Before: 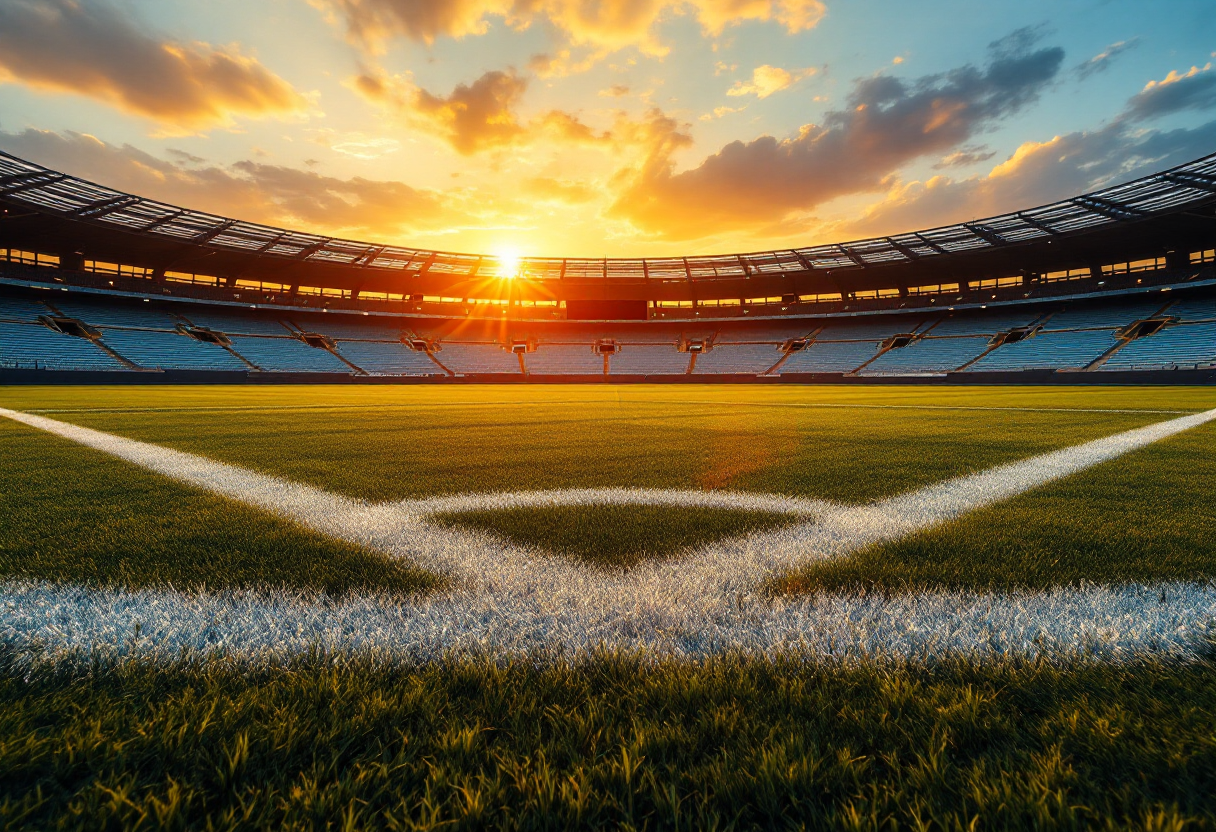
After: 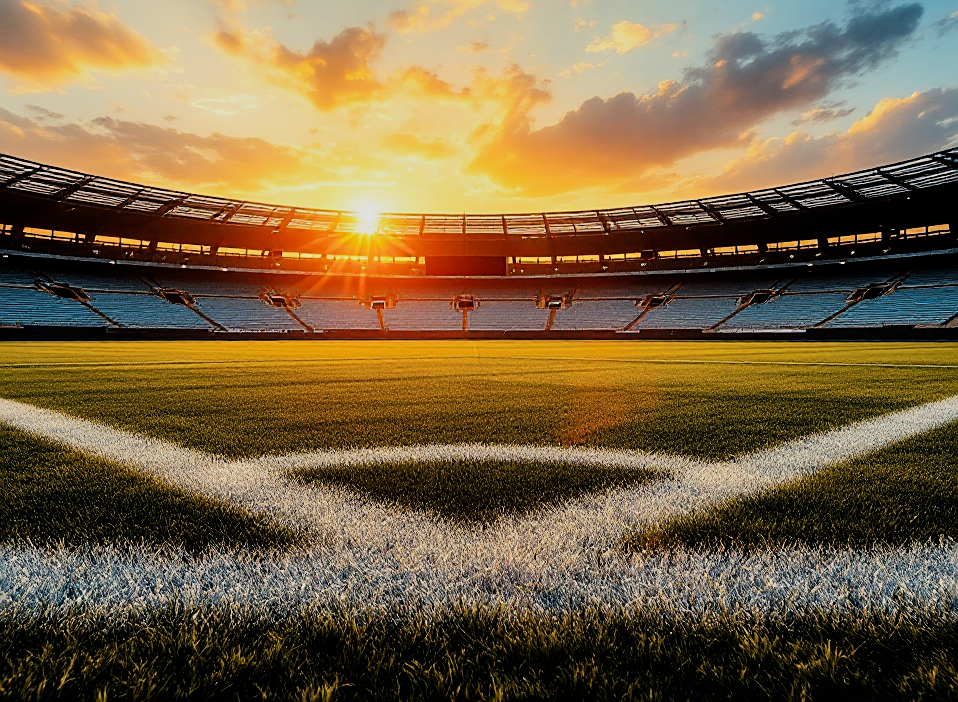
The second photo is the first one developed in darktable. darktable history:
crop: left 11.599%, top 5.343%, right 9.563%, bottom 10.253%
filmic rgb: black relative exposure -7.49 EV, white relative exposure 4.99 EV, threshold 5.95 EV, hardness 3.3, contrast 1.298, enable highlight reconstruction true
sharpen: on, module defaults
